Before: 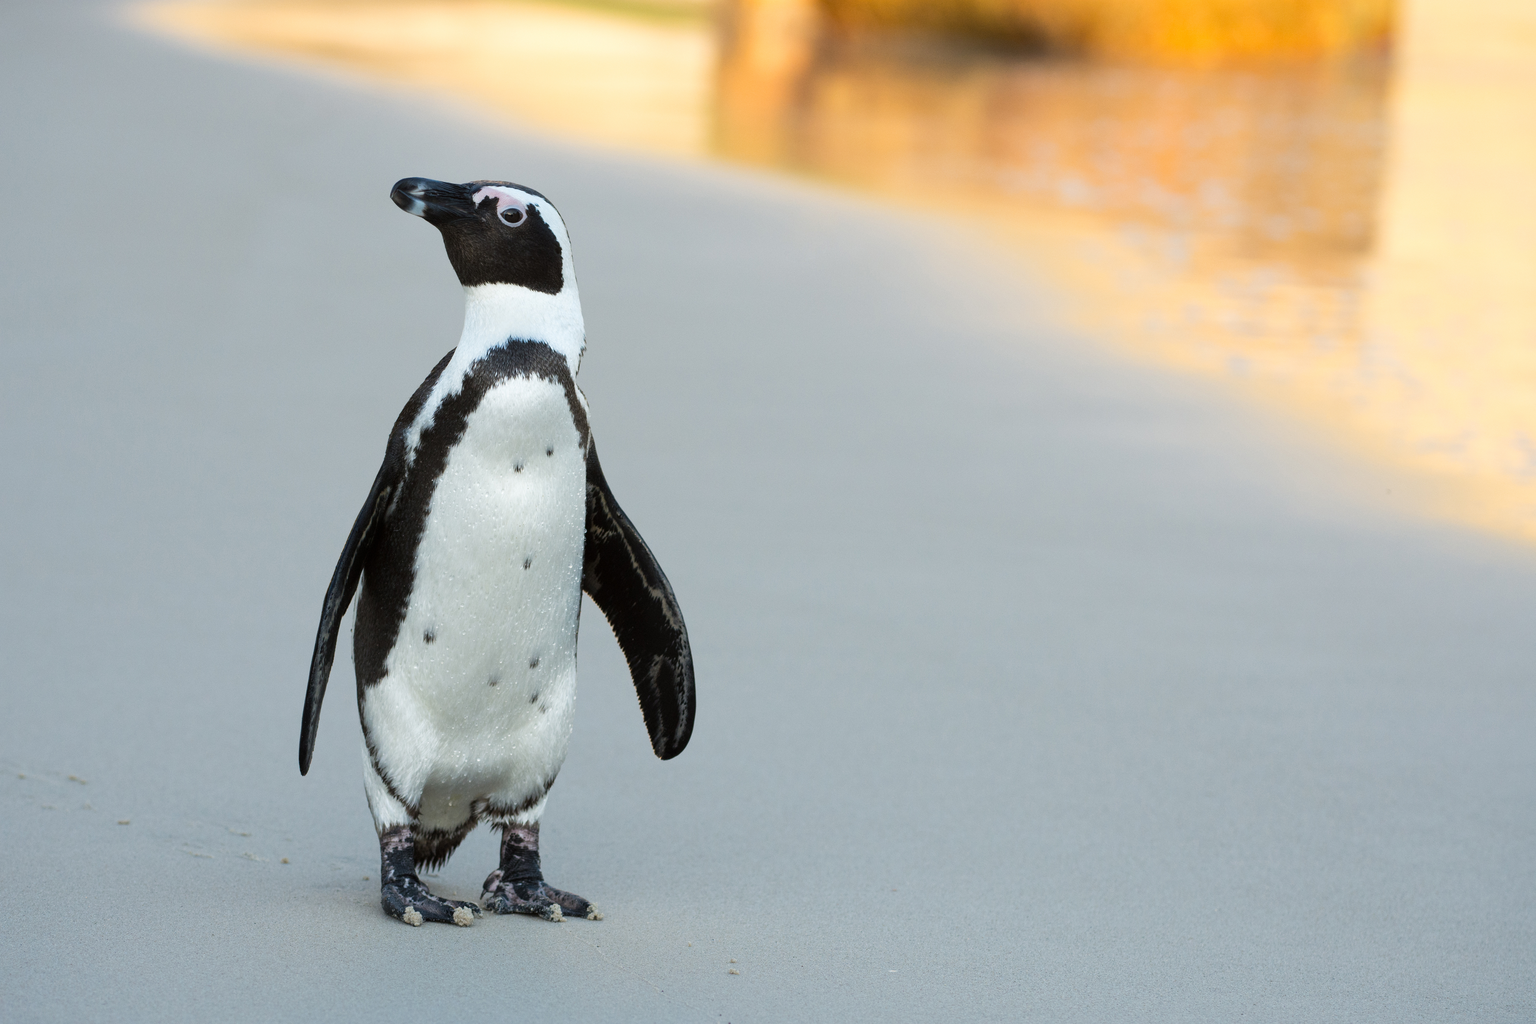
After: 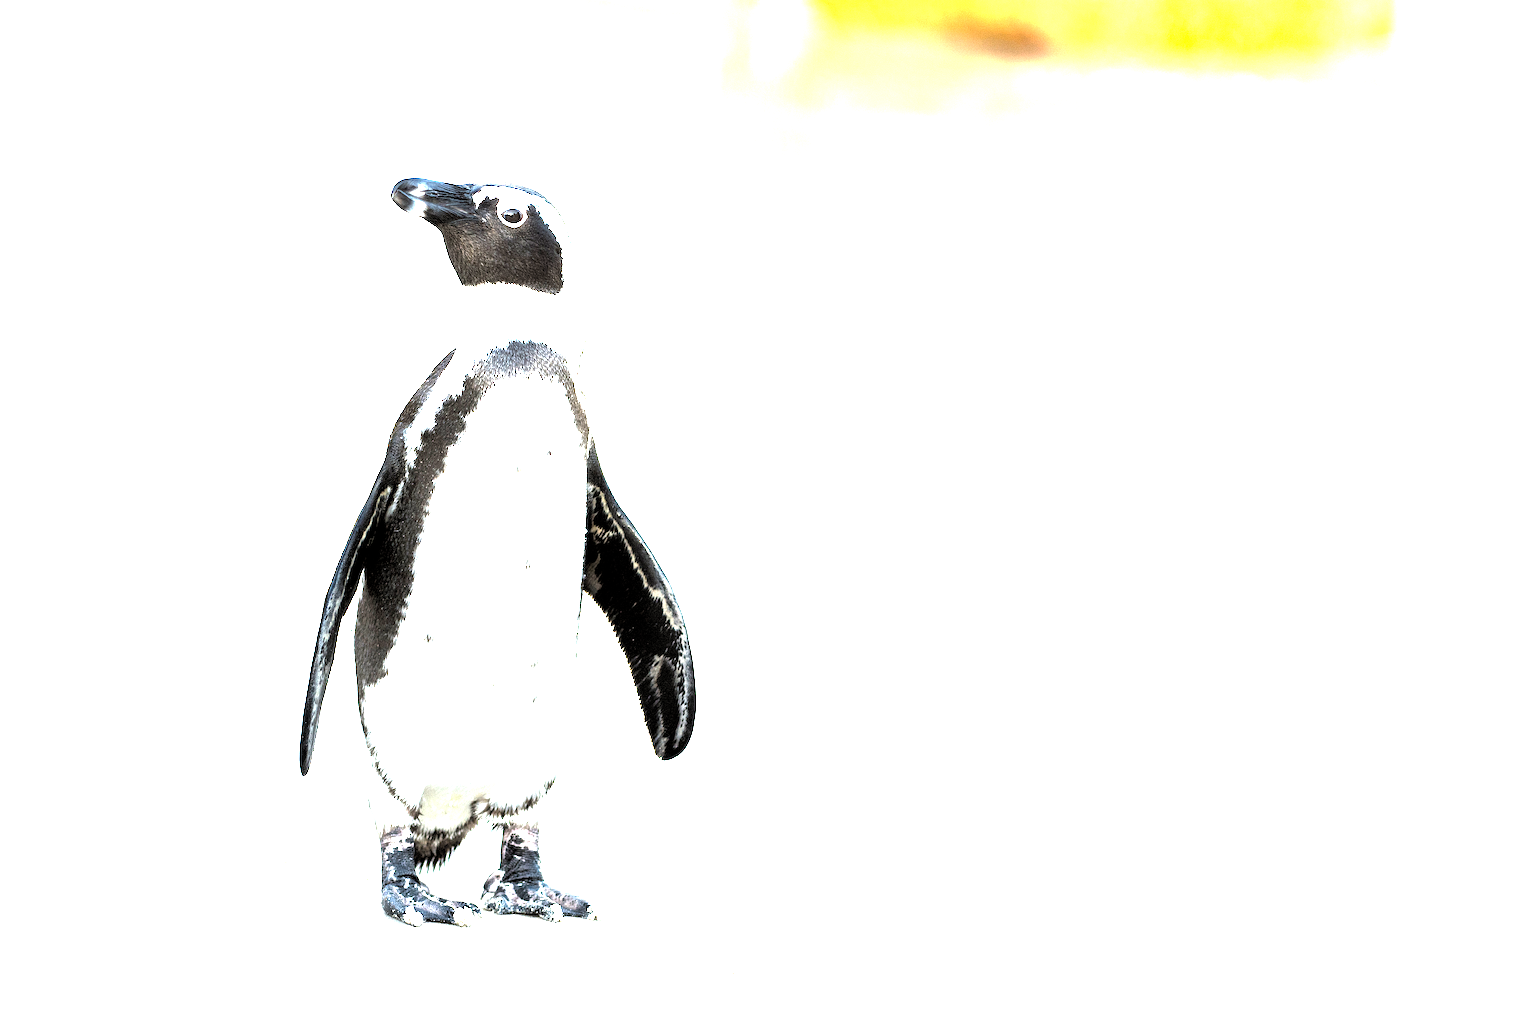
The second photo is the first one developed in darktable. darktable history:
rgb levels: levels [[0.034, 0.472, 0.904], [0, 0.5, 1], [0, 0.5, 1]]
exposure: exposure 3 EV, compensate highlight preservation false
sharpen: on, module defaults
